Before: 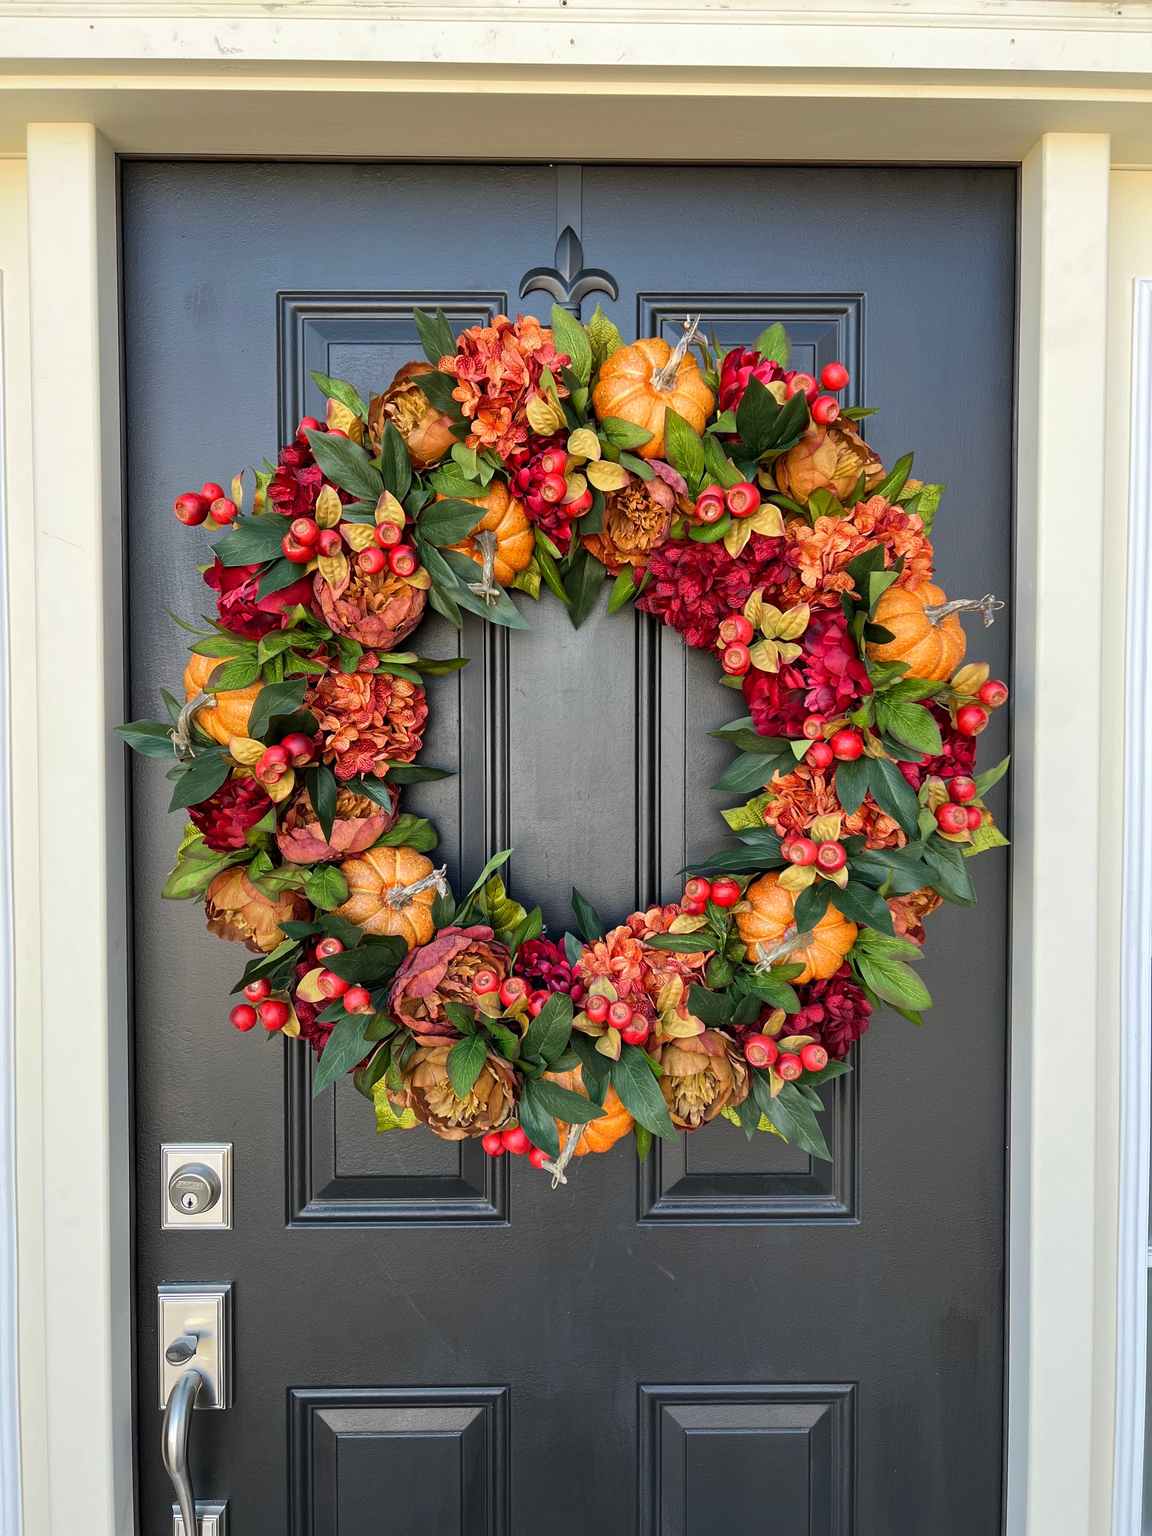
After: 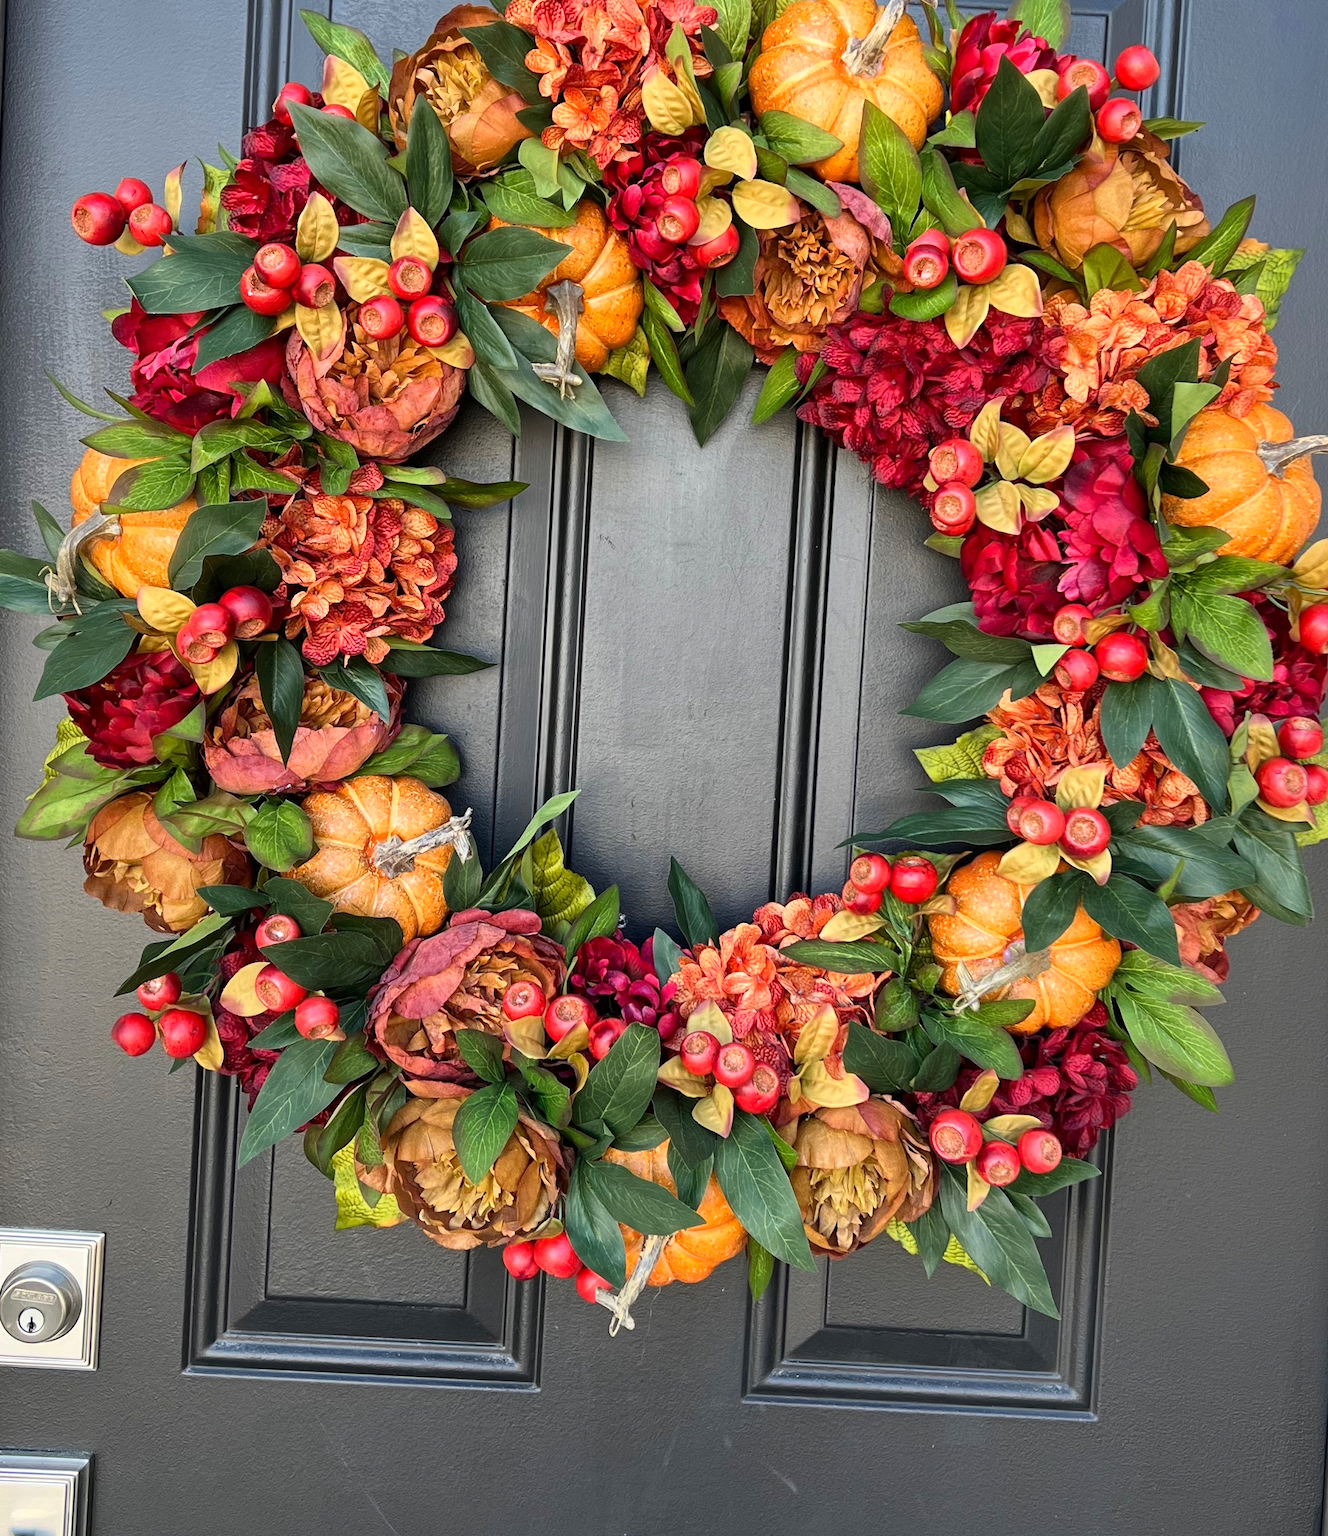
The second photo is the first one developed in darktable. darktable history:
crop and rotate: angle -3.37°, left 9.79%, top 20.73%, right 12.42%, bottom 11.82%
base curve: curves: ch0 [(0, 0) (0.666, 0.806) (1, 1)]
